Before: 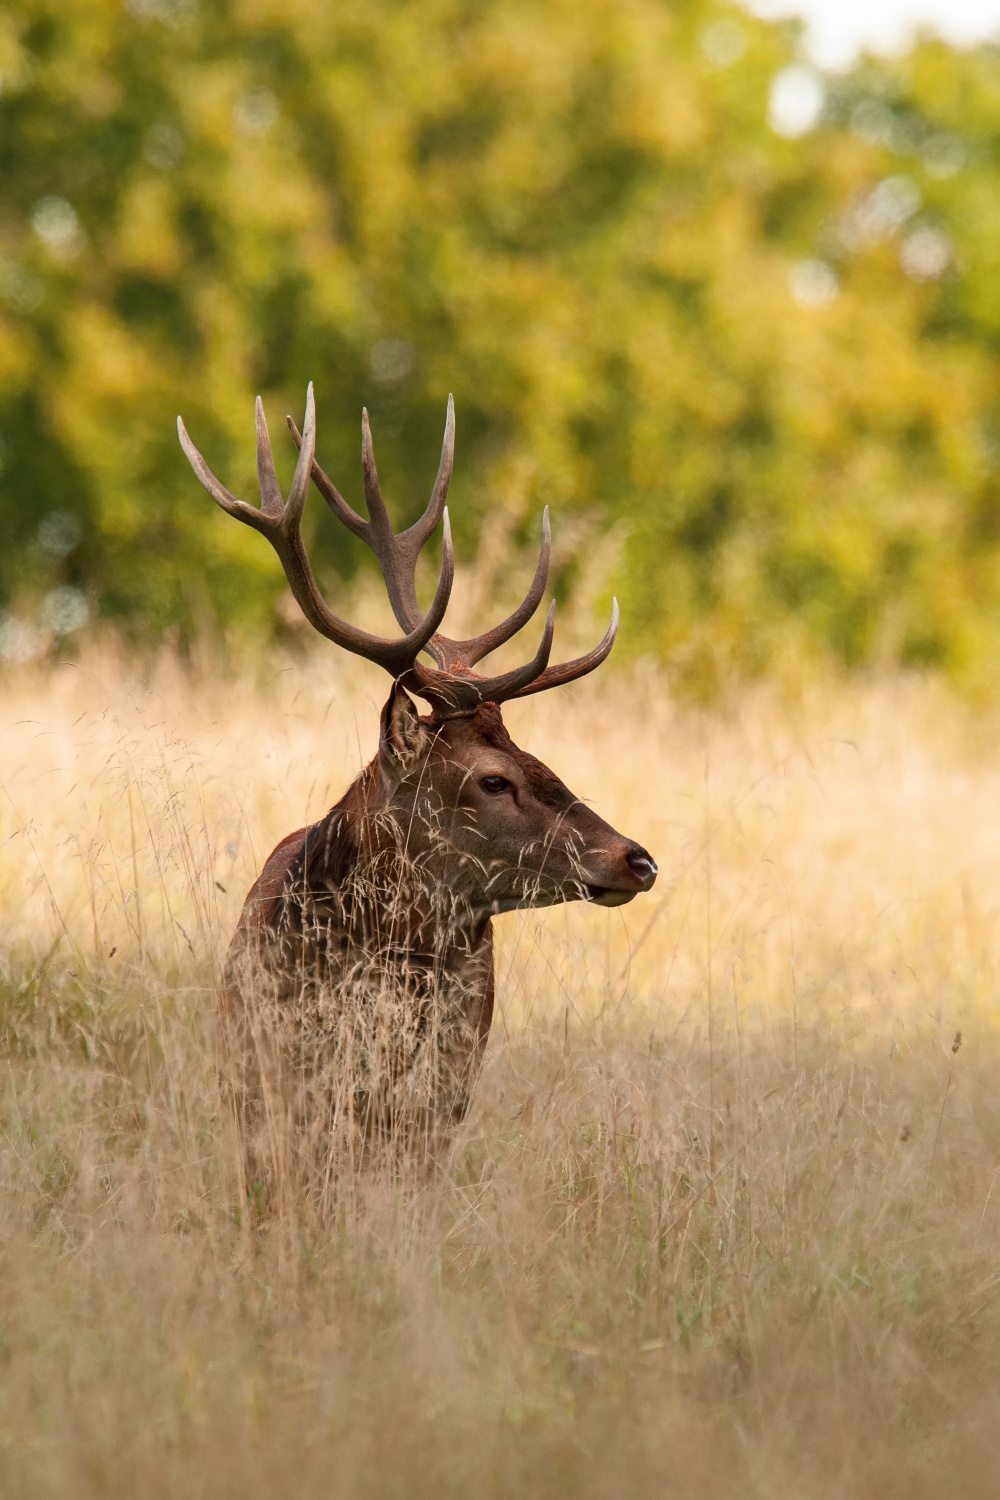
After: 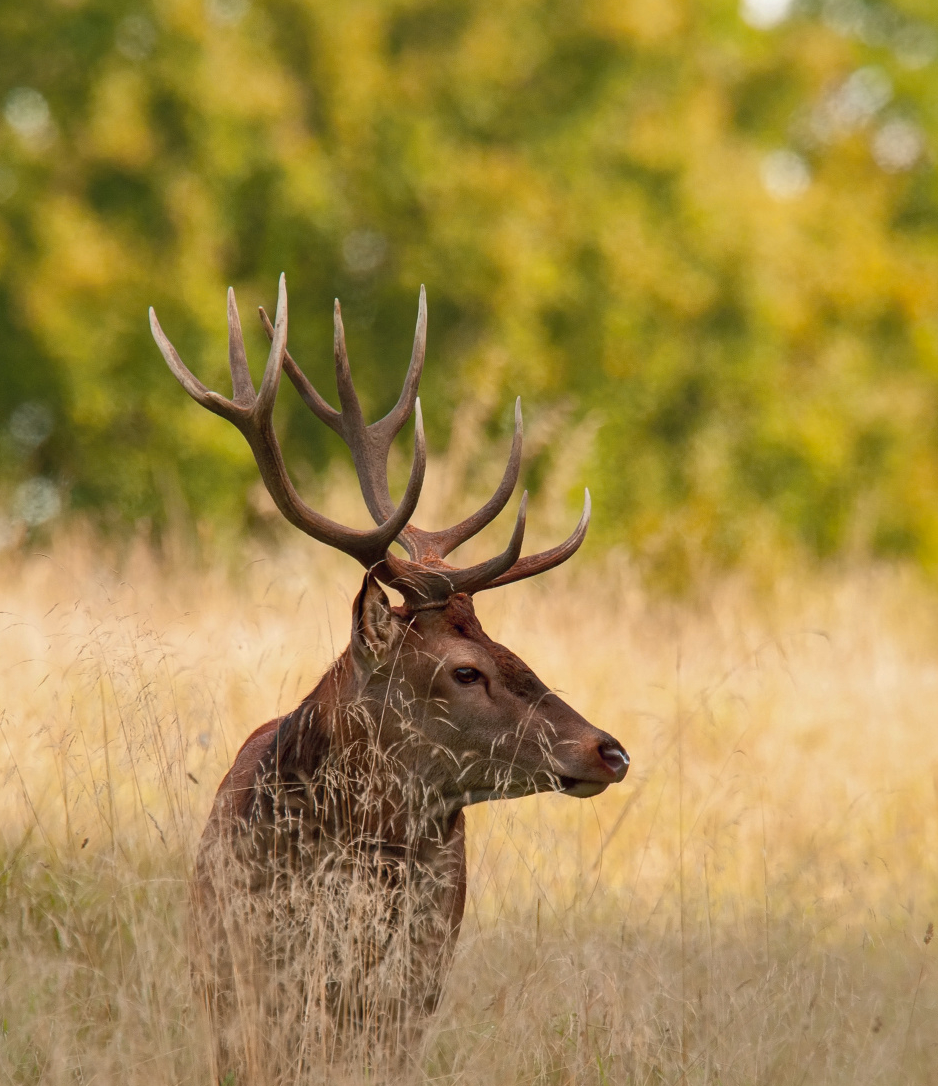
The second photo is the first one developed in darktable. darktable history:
shadows and highlights: on, module defaults
crop: left 2.81%, top 7.325%, right 3.325%, bottom 20.265%
tone equalizer: on, module defaults
